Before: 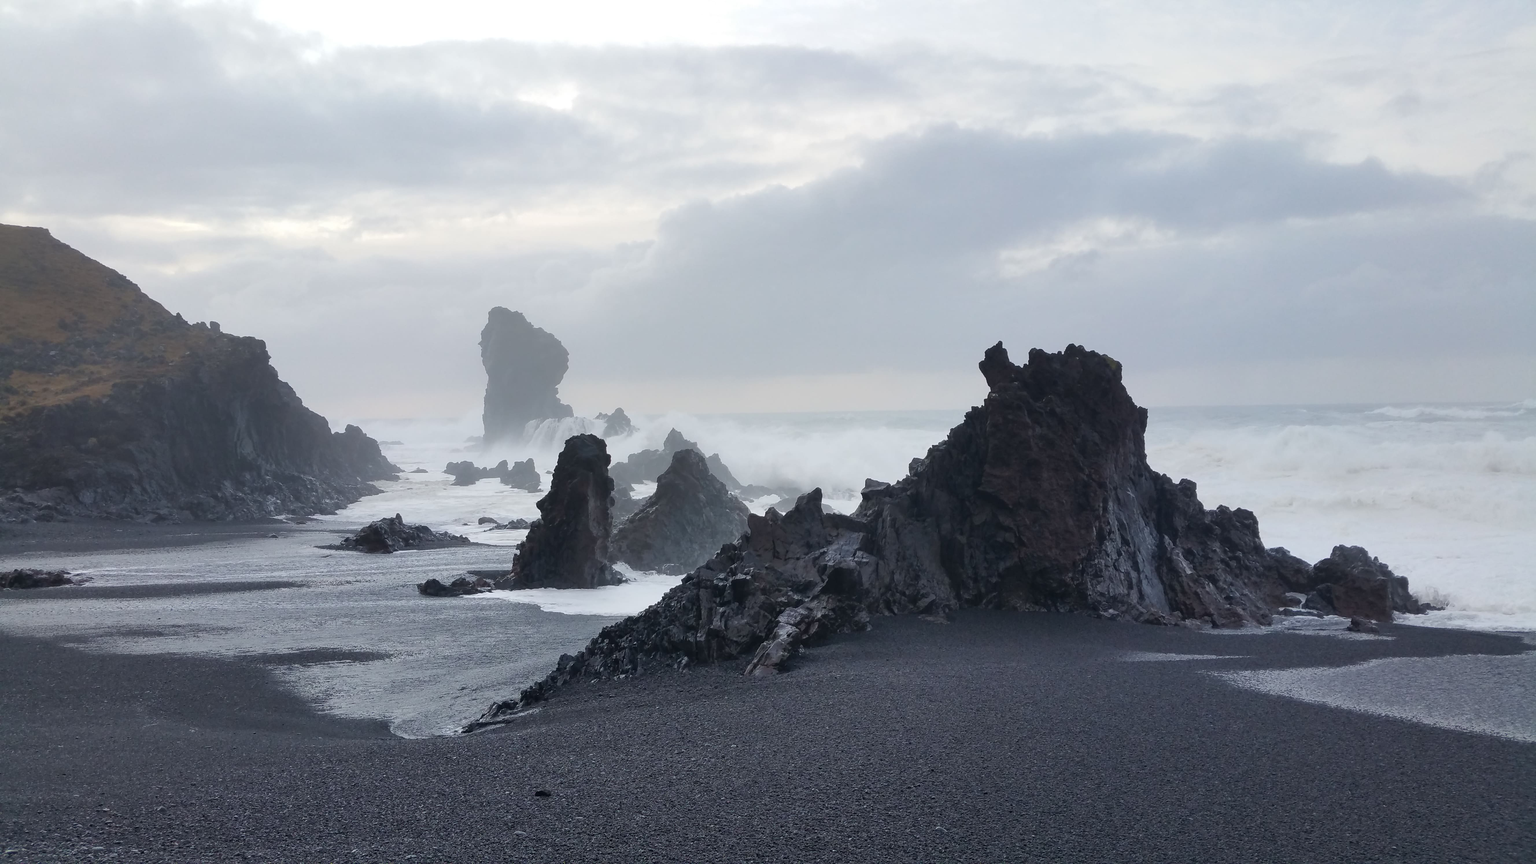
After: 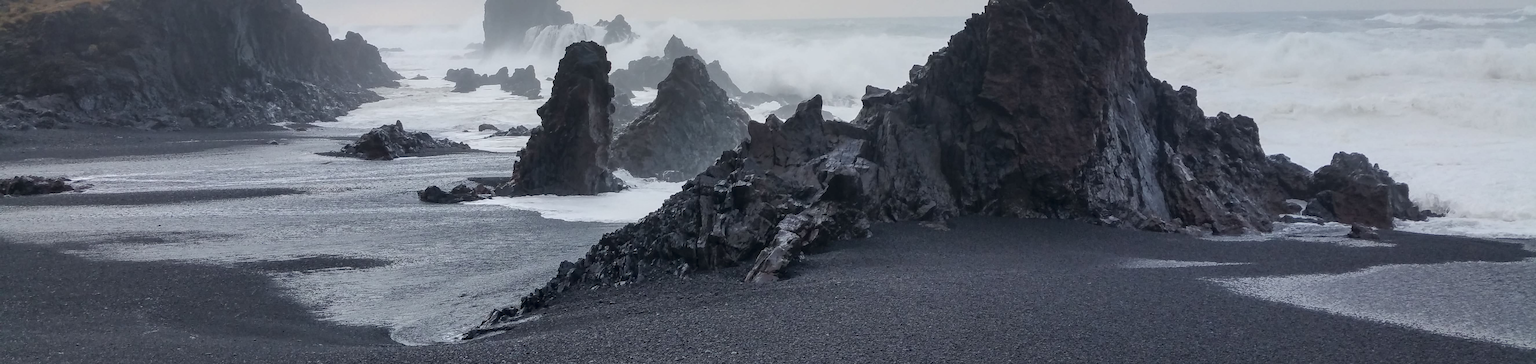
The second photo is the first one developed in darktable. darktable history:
crop: top 45.551%, bottom 12.262%
local contrast: on, module defaults
white balance: emerald 1
